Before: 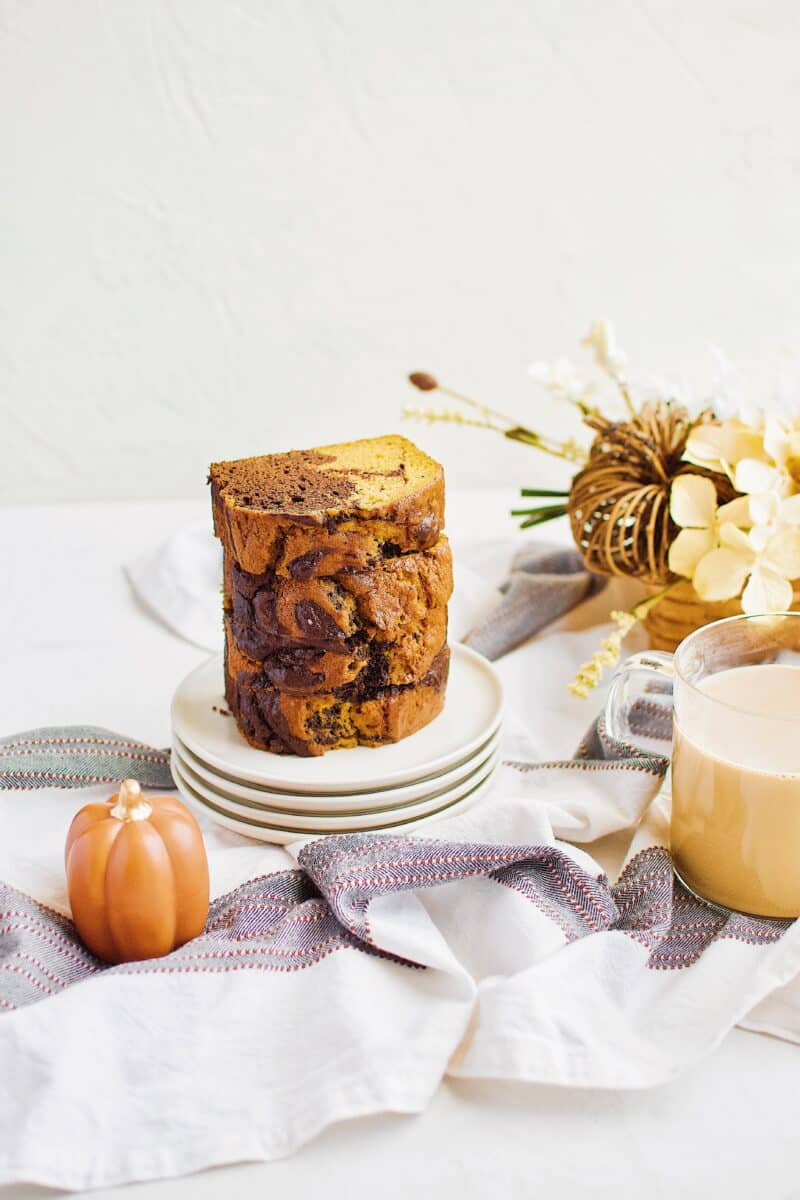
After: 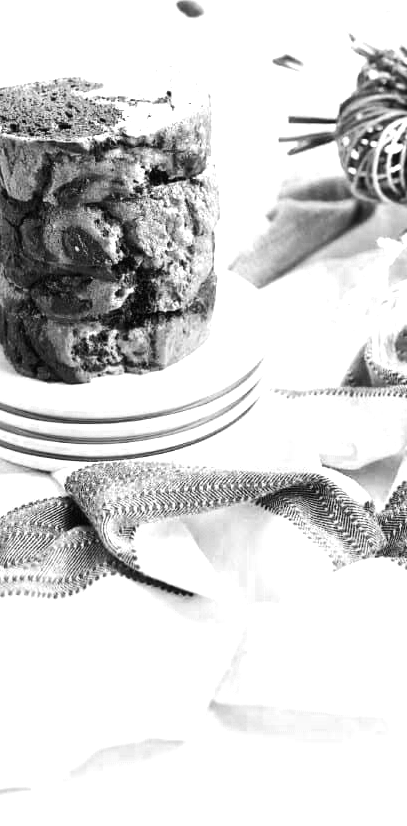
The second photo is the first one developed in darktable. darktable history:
crop and rotate: left 29.237%, top 31.152%, right 19.807%
monochrome: on, module defaults
color zones: curves: ch0 [(0.004, 0.305) (0.261, 0.623) (0.389, 0.399) (0.708, 0.571) (0.947, 0.34)]; ch1 [(0.025, 0.645) (0.229, 0.584) (0.326, 0.551) (0.484, 0.262) (0.757, 0.643)]
tone equalizer: -8 EV -0.75 EV, -7 EV -0.7 EV, -6 EV -0.6 EV, -5 EV -0.4 EV, -3 EV 0.4 EV, -2 EV 0.6 EV, -1 EV 0.7 EV, +0 EV 0.75 EV, edges refinement/feathering 500, mask exposure compensation -1.57 EV, preserve details no
